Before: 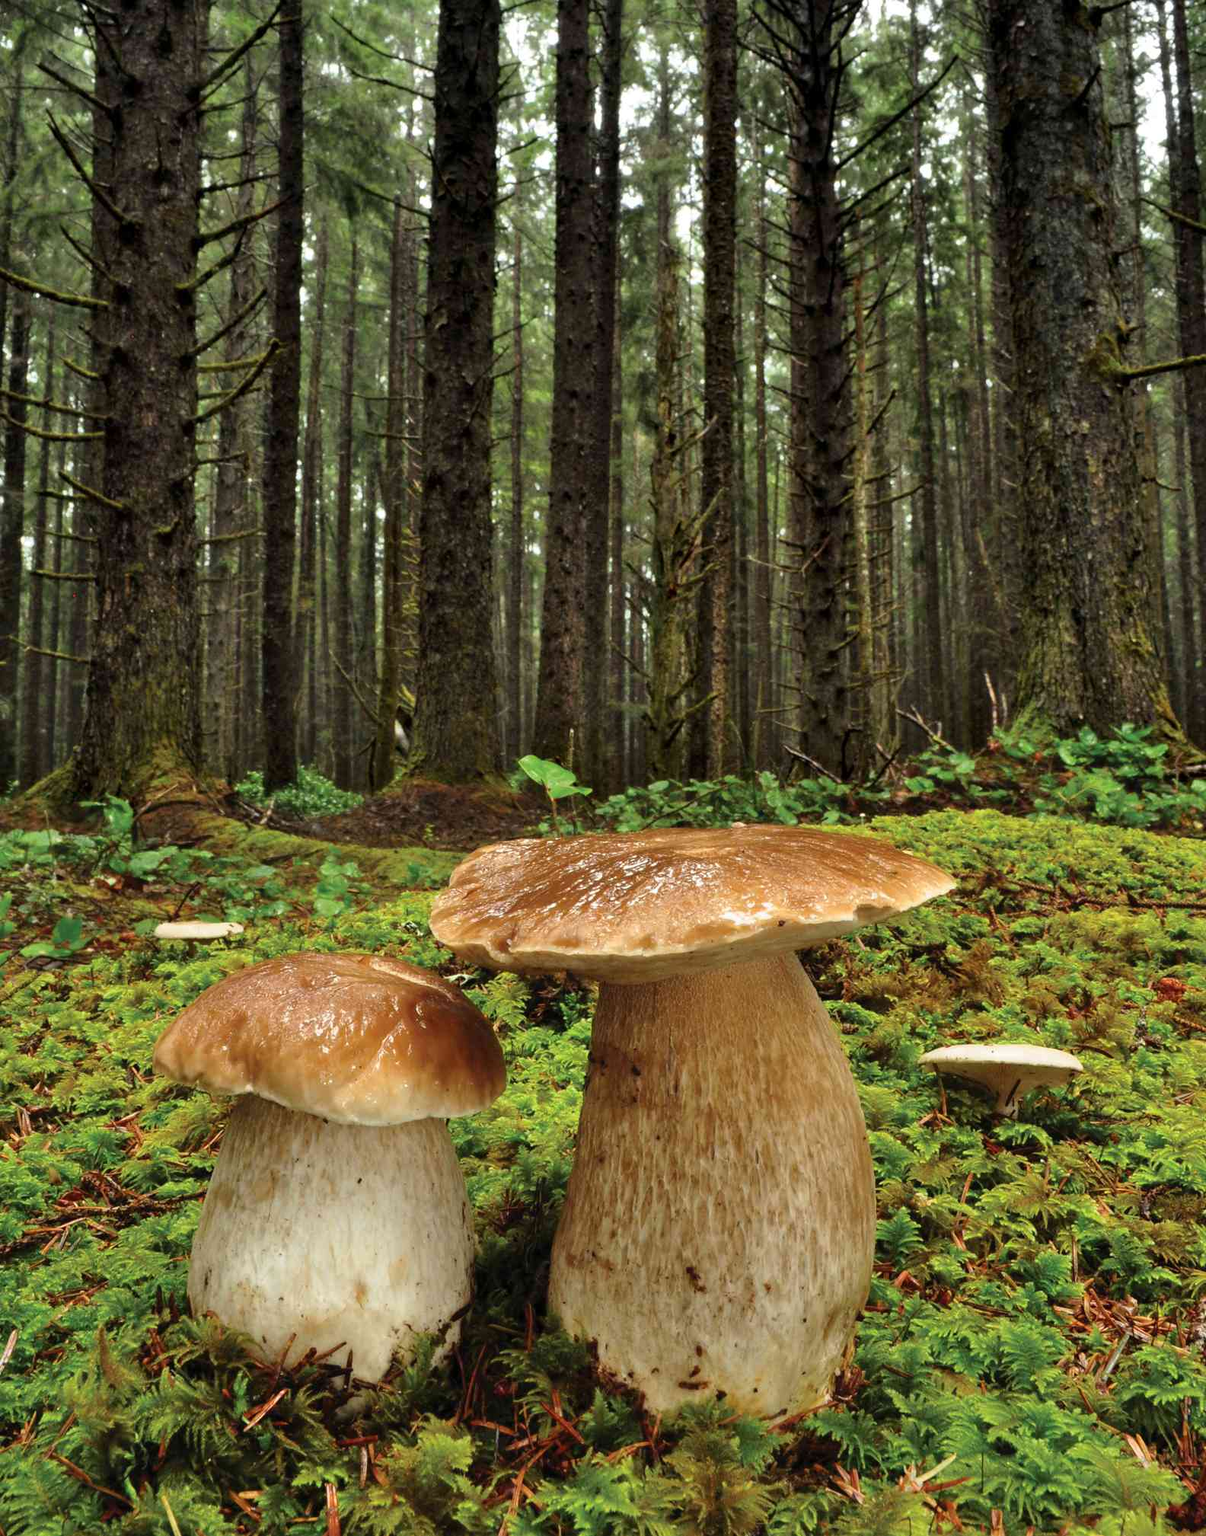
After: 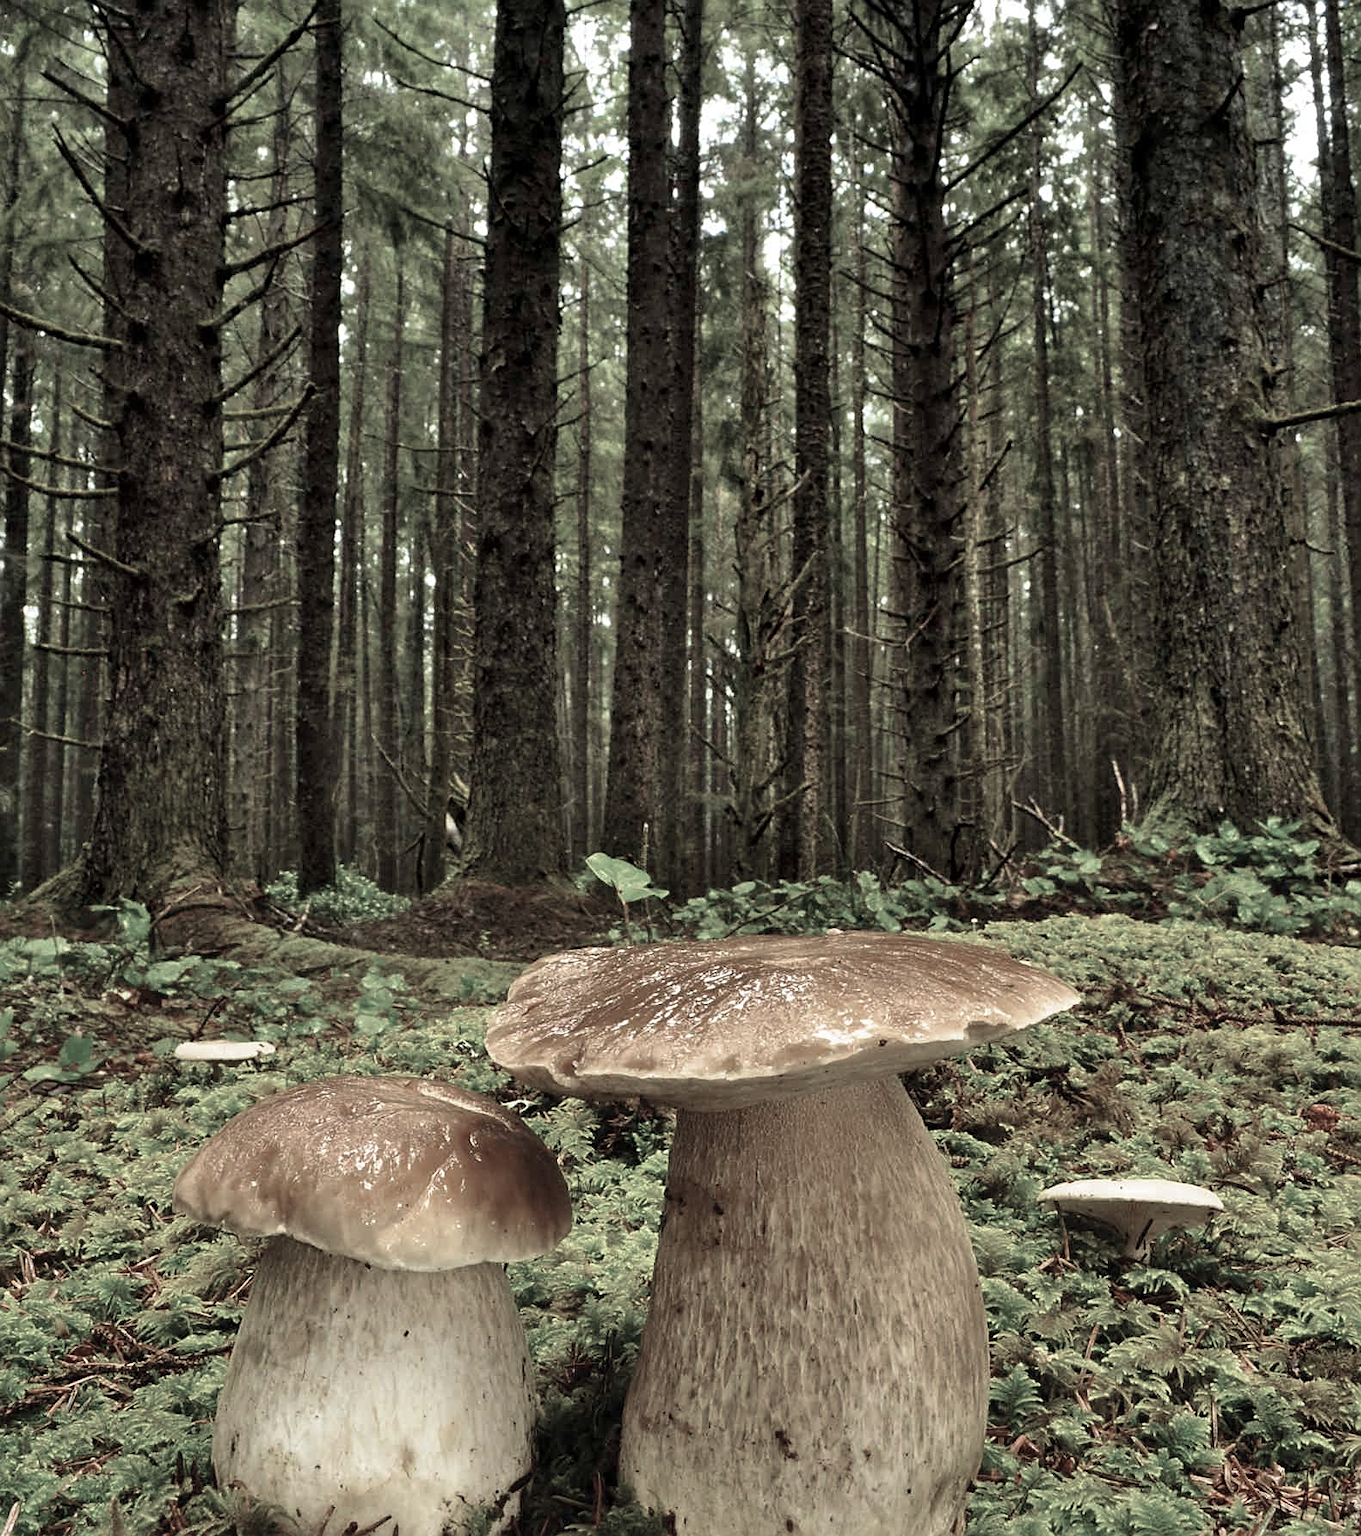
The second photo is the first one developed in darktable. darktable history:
tone equalizer: smoothing diameter 24.9%, edges refinement/feathering 8.2, preserve details guided filter
color correction: highlights b* 0.024, saturation 1.09
sharpen: on, module defaults
crop and rotate: top 0%, bottom 11.429%
velvia: strength 74.52%
color zones: curves: ch1 [(0.238, 0.163) (0.476, 0.2) (0.733, 0.322) (0.848, 0.134)]
